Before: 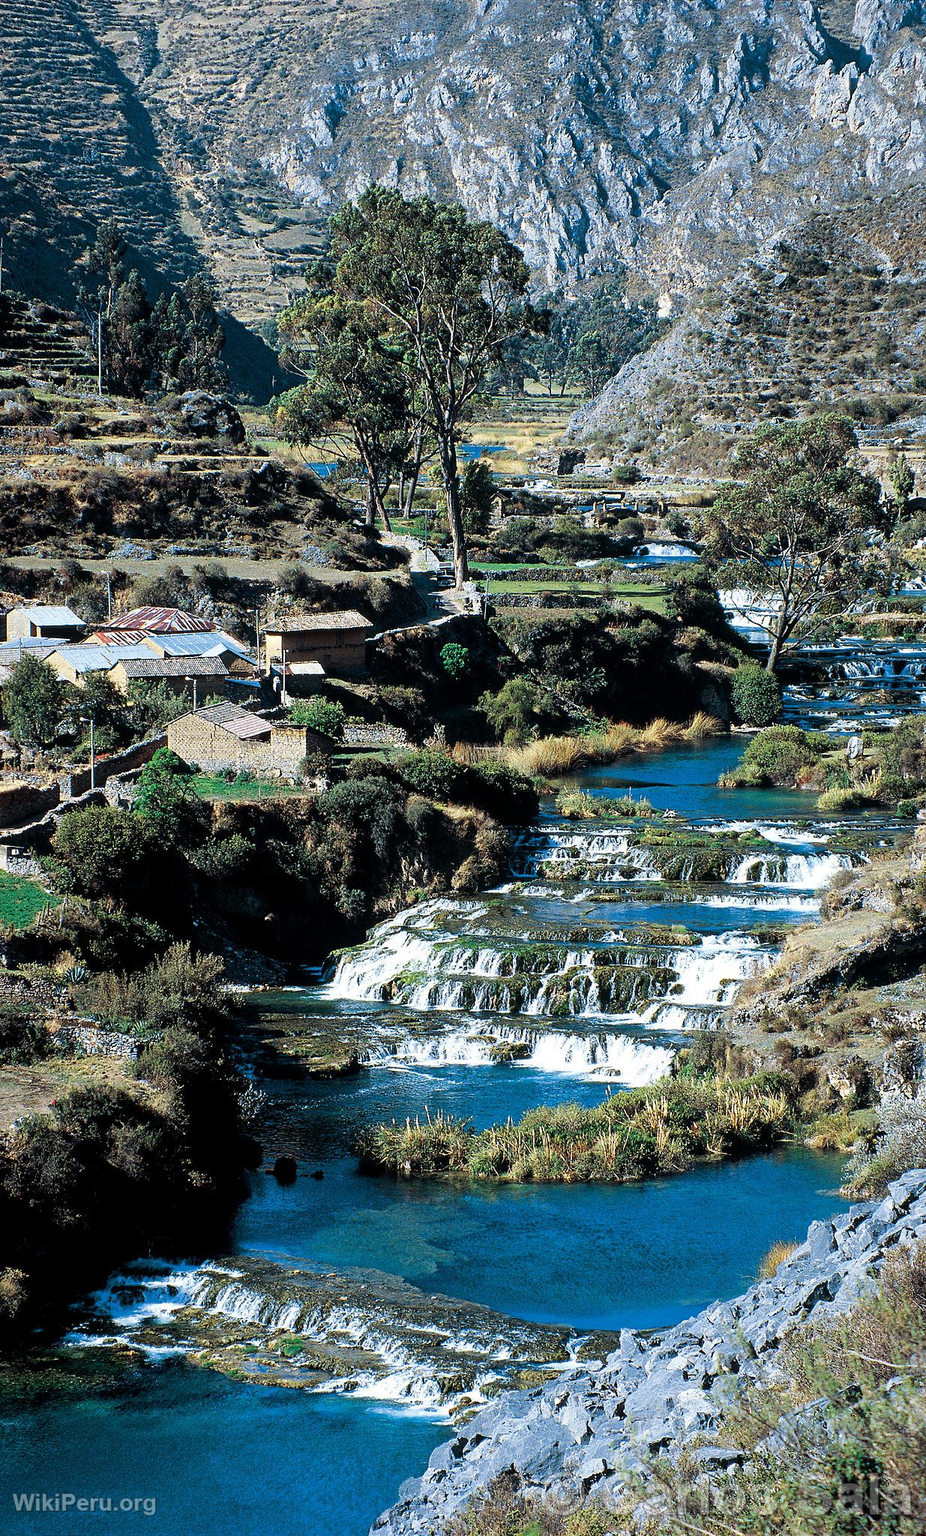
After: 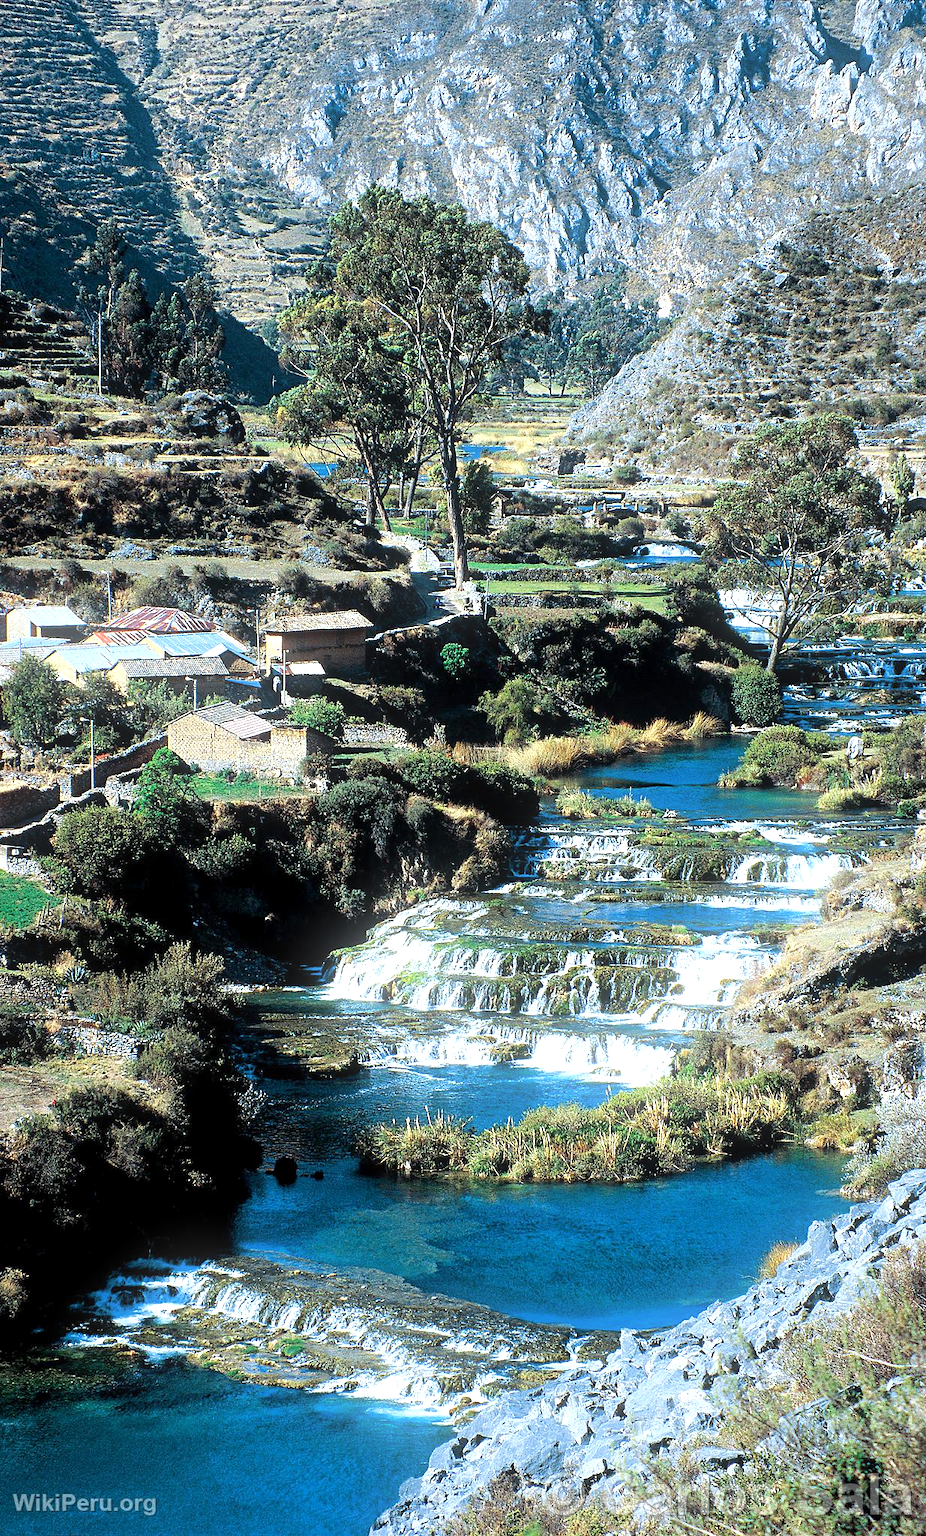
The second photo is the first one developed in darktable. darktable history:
bloom: size 9%, threshold 100%, strength 7%
white balance: red 0.978, blue 0.999
exposure: black level correction 0.001, exposure 0.5 EV, compensate exposure bias true, compensate highlight preservation false
